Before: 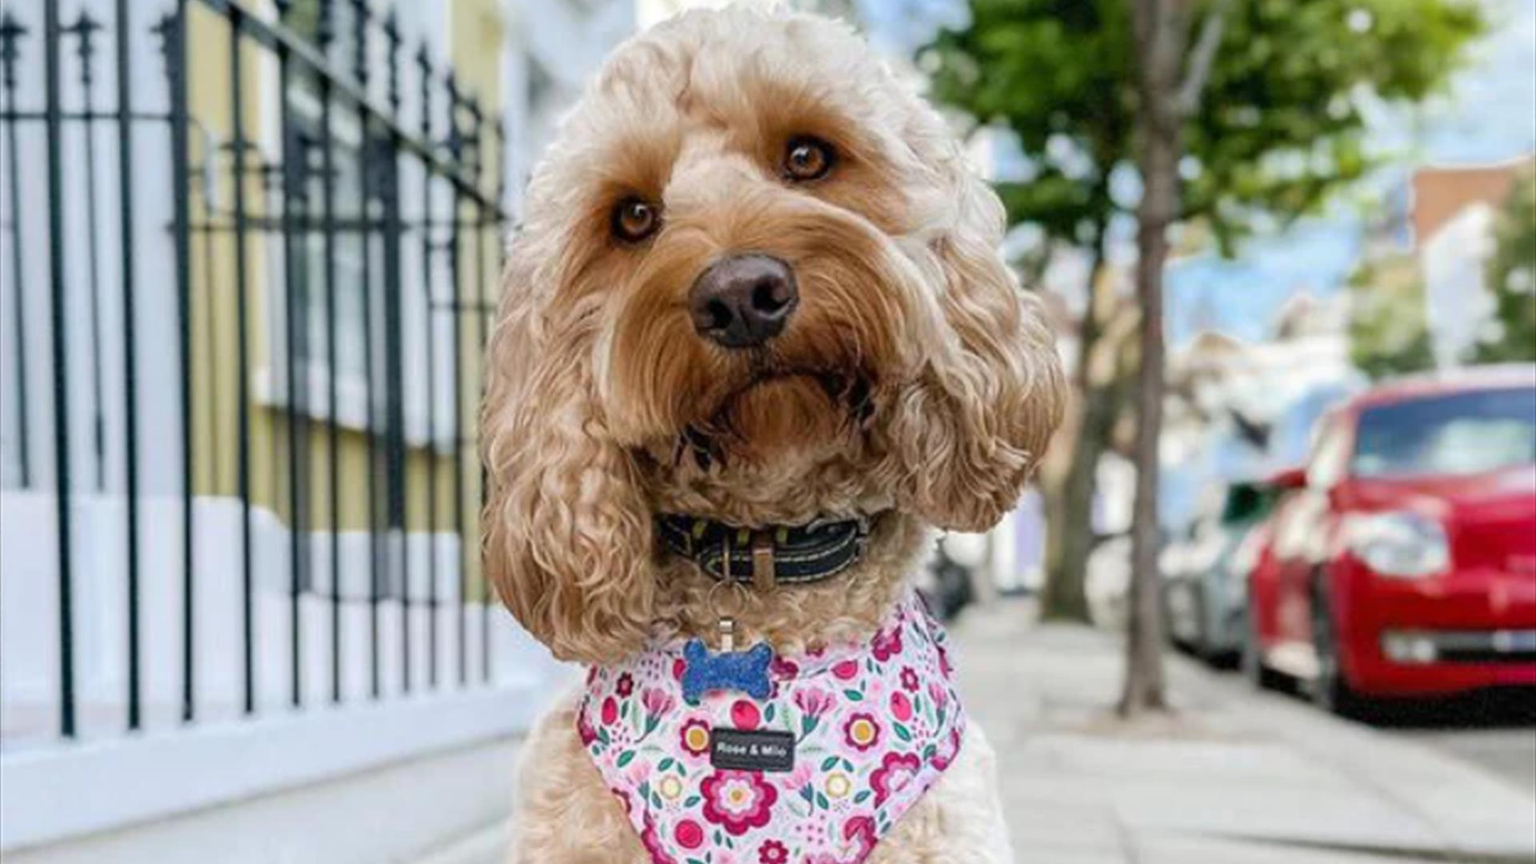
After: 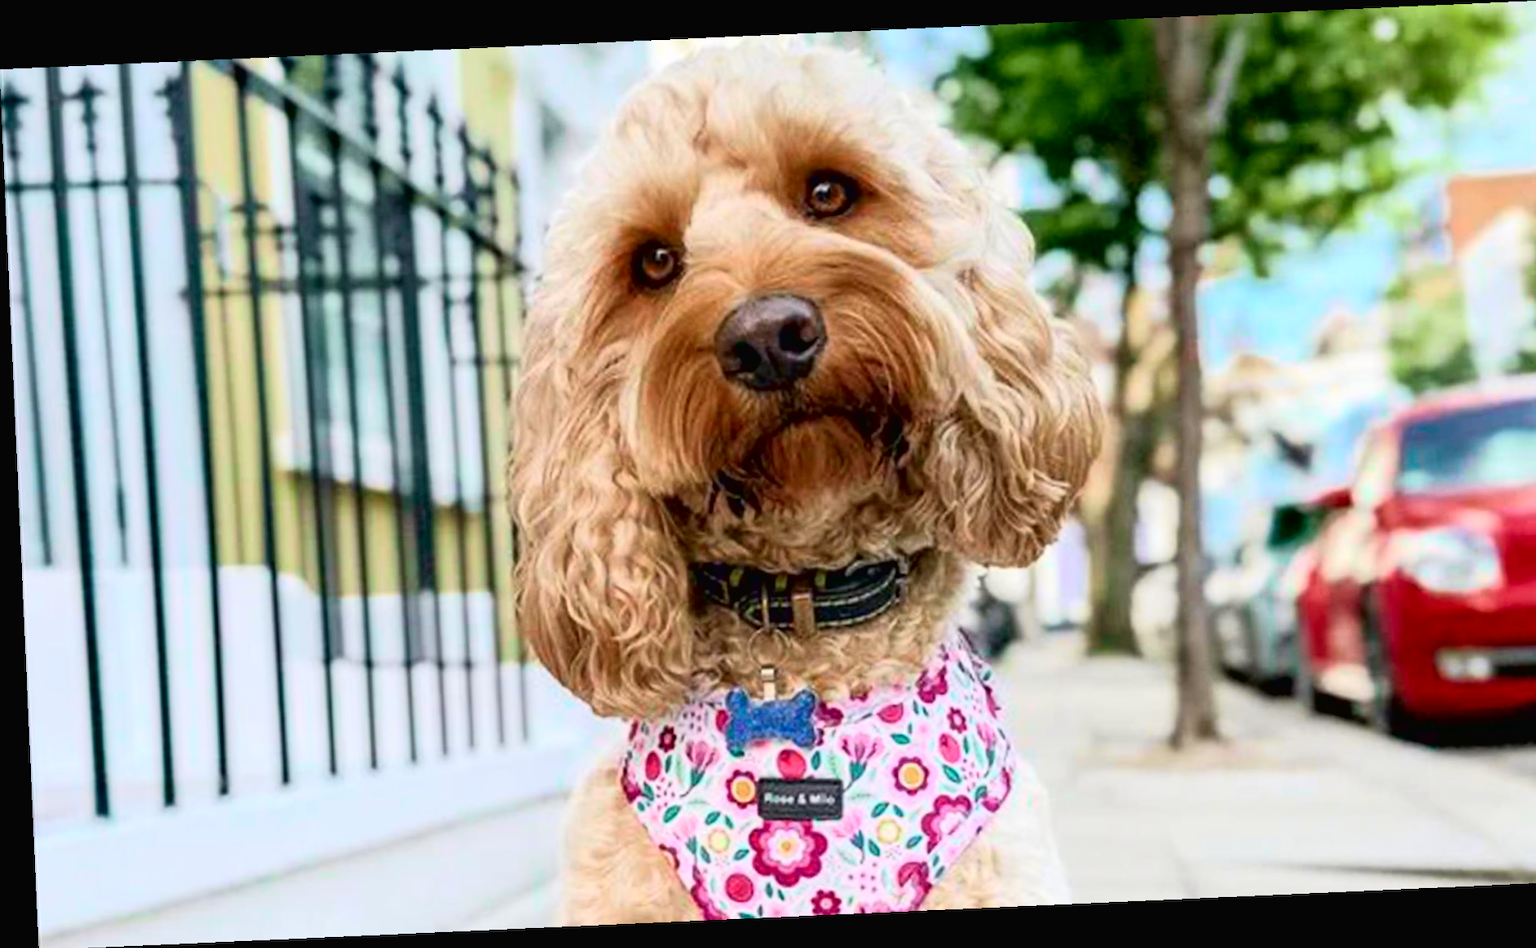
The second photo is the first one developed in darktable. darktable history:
rotate and perspective: rotation -2.56°, automatic cropping off
crop: right 4.126%, bottom 0.031%
tone curve: curves: ch0 [(0, 0.013) (0.054, 0.018) (0.205, 0.191) (0.289, 0.292) (0.39, 0.424) (0.493, 0.551) (0.647, 0.752) (0.796, 0.887) (1, 0.998)]; ch1 [(0, 0) (0.371, 0.339) (0.477, 0.452) (0.494, 0.495) (0.501, 0.501) (0.51, 0.516) (0.54, 0.557) (0.572, 0.605) (0.66, 0.701) (0.783, 0.804) (1, 1)]; ch2 [(0, 0) (0.32, 0.281) (0.403, 0.399) (0.441, 0.428) (0.47, 0.469) (0.498, 0.496) (0.524, 0.543) (0.551, 0.579) (0.633, 0.665) (0.7, 0.711) (1, 1)], color space Lab, independent channels, preserve colors none
